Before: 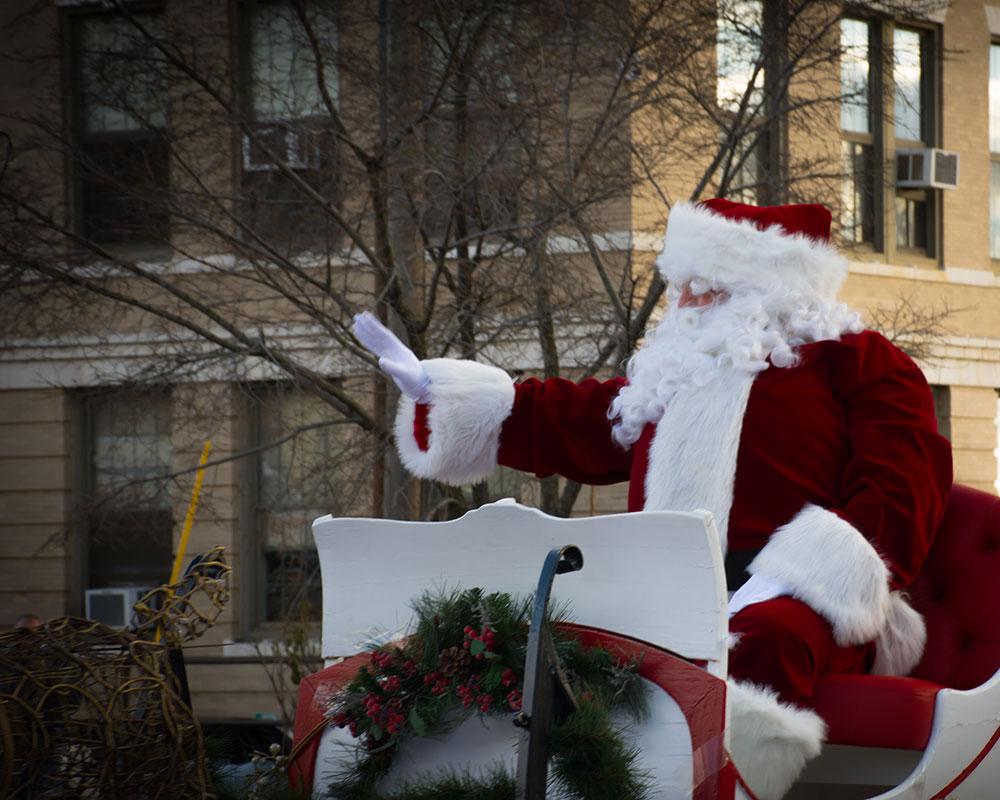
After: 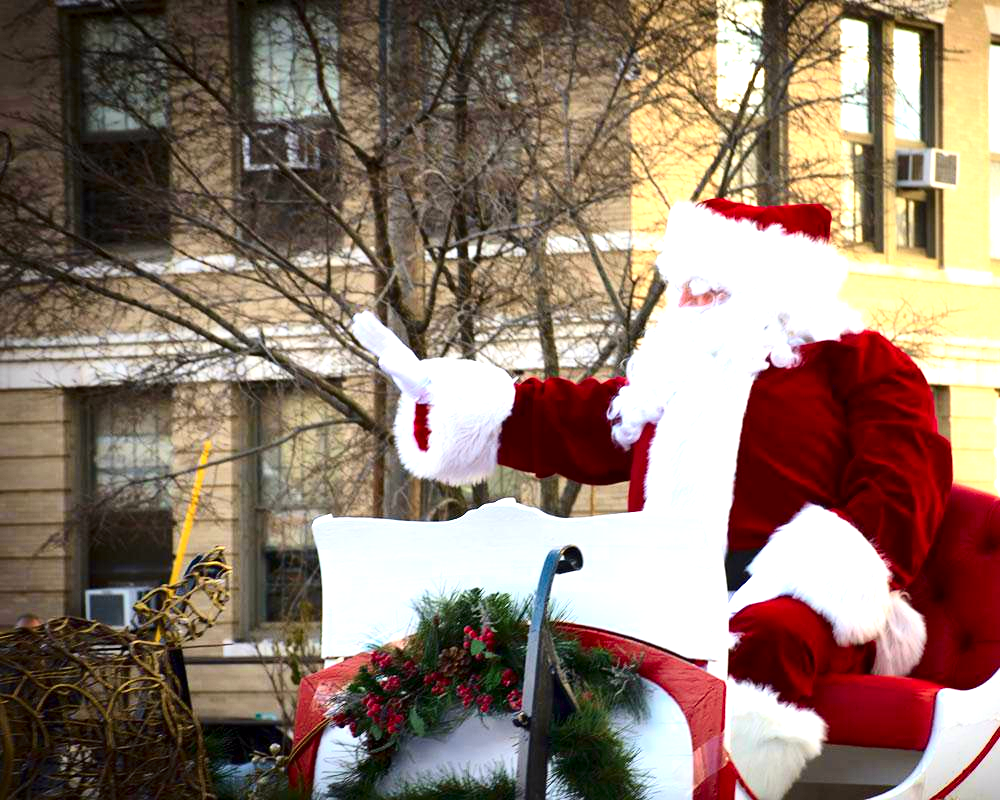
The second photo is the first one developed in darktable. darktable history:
exposure: black level correction 0, exposure 1.675 EV, compensate exposure bias true, compensate highlight preservation false
local contrast: mode bilateral grid, contrast 25, coarseness 60, detail 151%, midtone range 0.2
tone curve: curves: ch0 [(0, 0.011) (0.139, 0.106) (0.295, 0.271) (0.499, 0.523) (0.739, 0.782) (0.857, 0.879) (1, 0.967)]; ch1 [(0, 0) (0.272, 0.249) (0.39, 0.379) (0.469, 0.456) (0.495, 0.497) (0.524, 0.53) (0.588, 0.62) (0.725, 0.779) (1, 1)]; ch2 [(0, 0) (0.125, 0.089) (0.35, 0.317) (0.437, 0.42) (0.502, 0.499) (0.533, 0.553) (0.599, 0.638) (1, 1)], color space Lab, independent channels, preserve colors none
